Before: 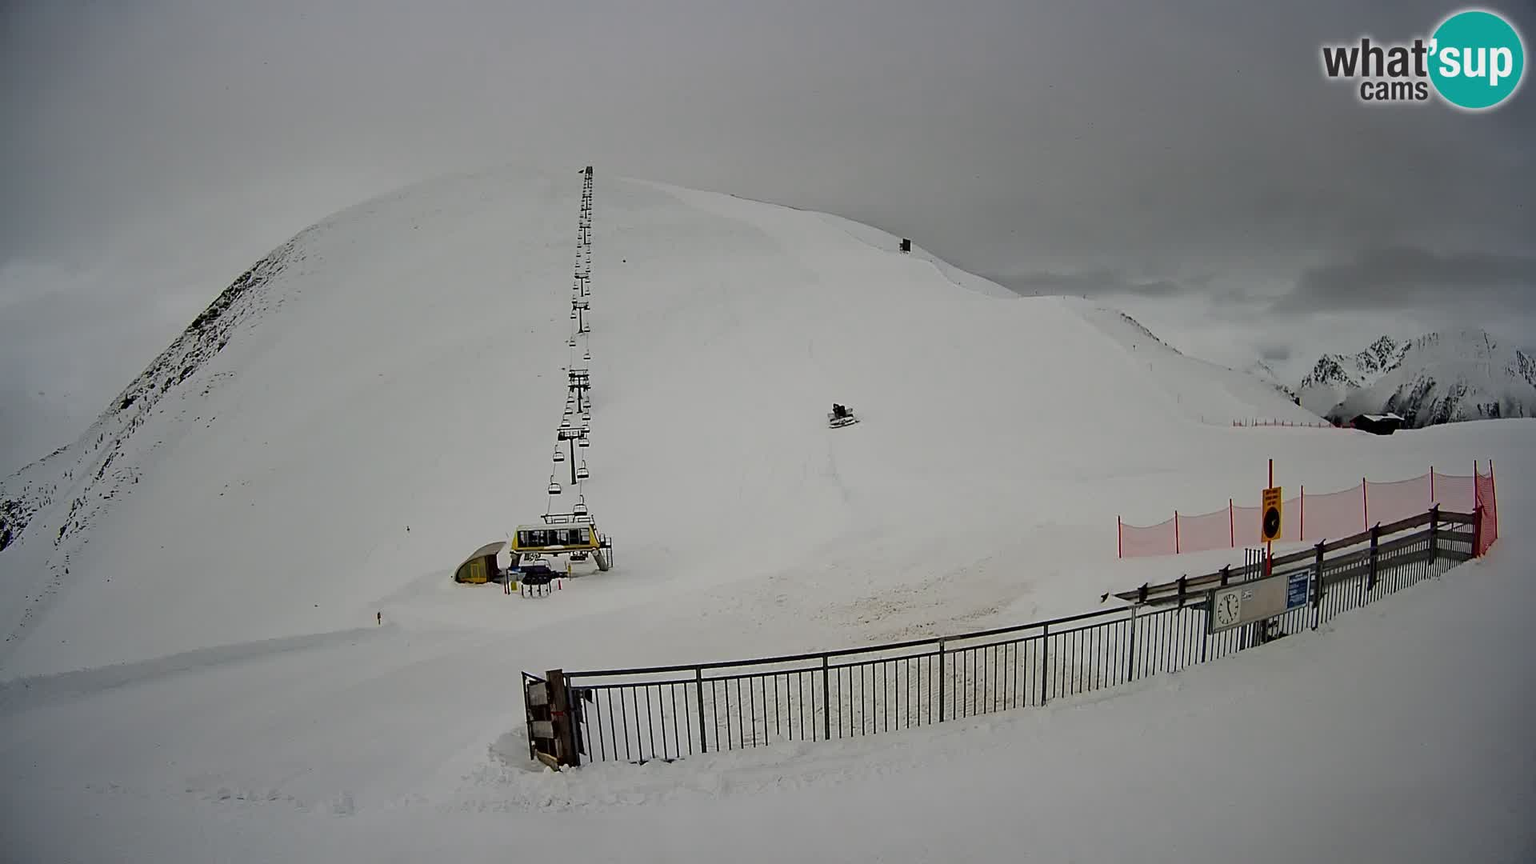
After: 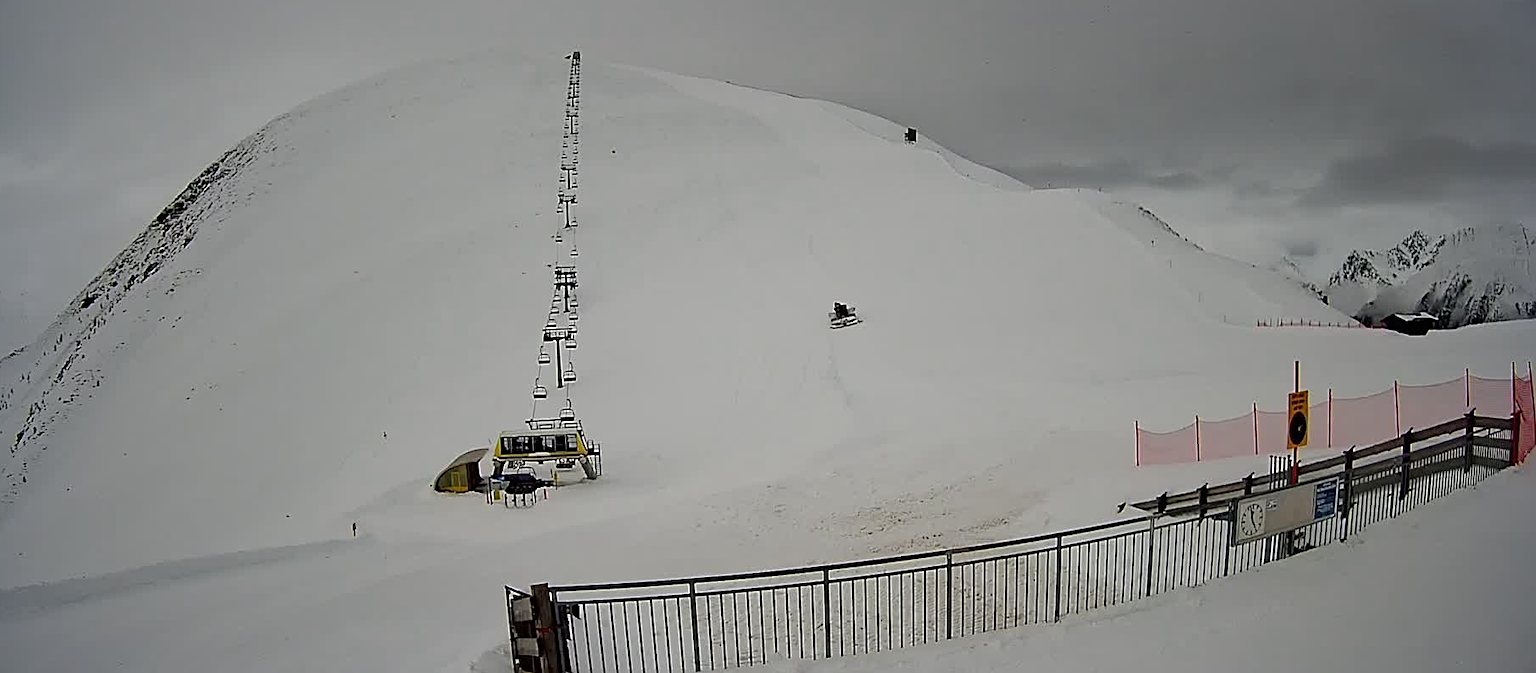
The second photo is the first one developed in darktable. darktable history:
sharpen: on, module defaults
crop and rotate: left 2.896%, top 13.611%, right 2.474%, bottom 12.66%
